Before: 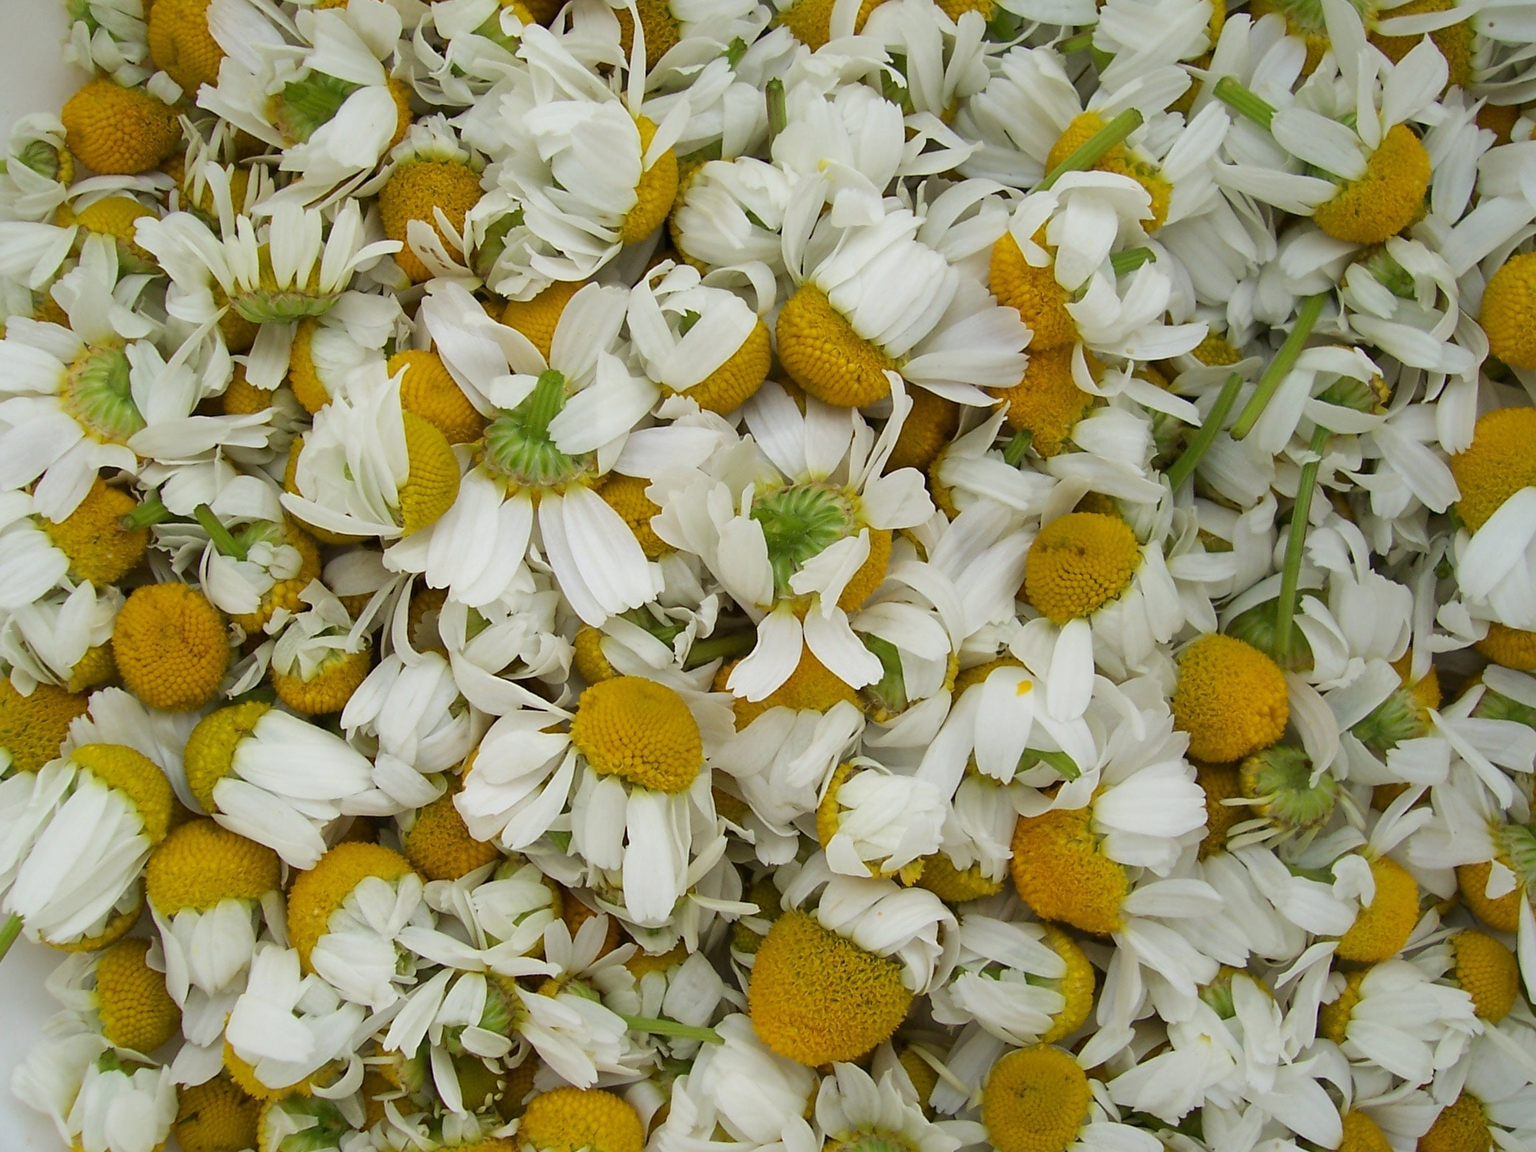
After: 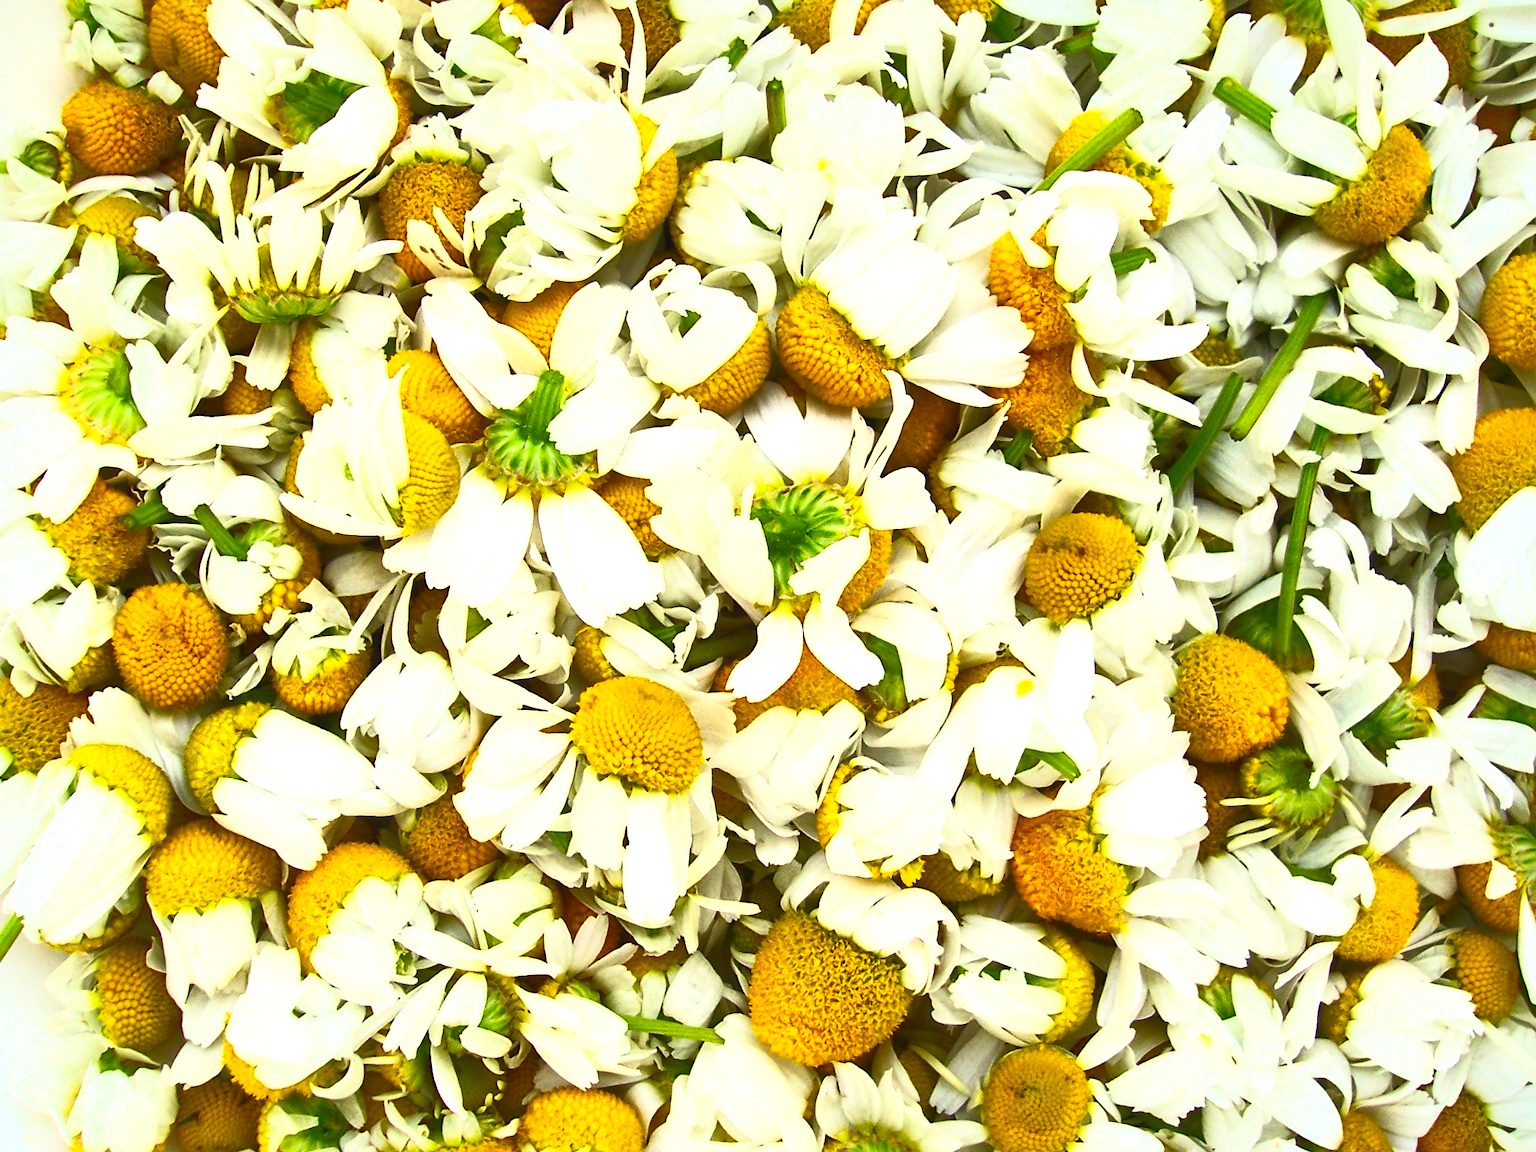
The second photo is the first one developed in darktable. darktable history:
base curve: curves: ch0 [(0, 0) (0.74, 0.67) (1, 1)]
local contrast: mode bilateral grid, contrast 100, coarseness 100, detail 165%, midtone range 0.2
contrast brightness saturation: contrast 1, brightness 1, saturation 1
